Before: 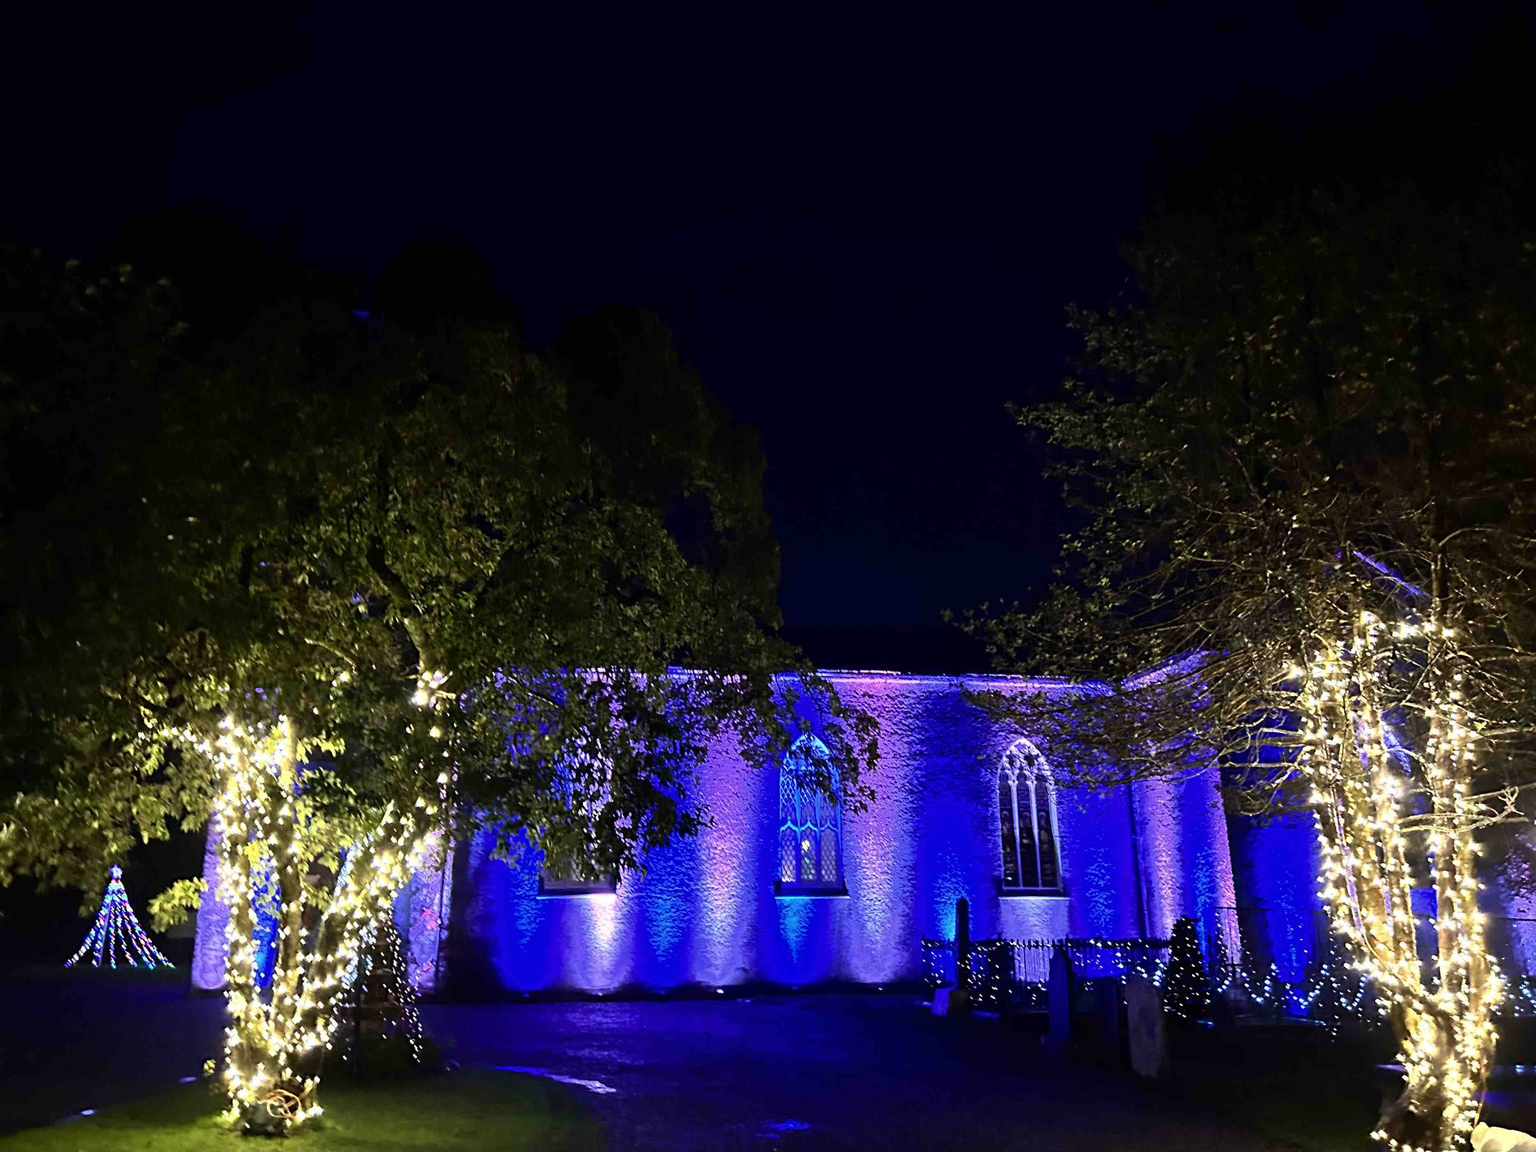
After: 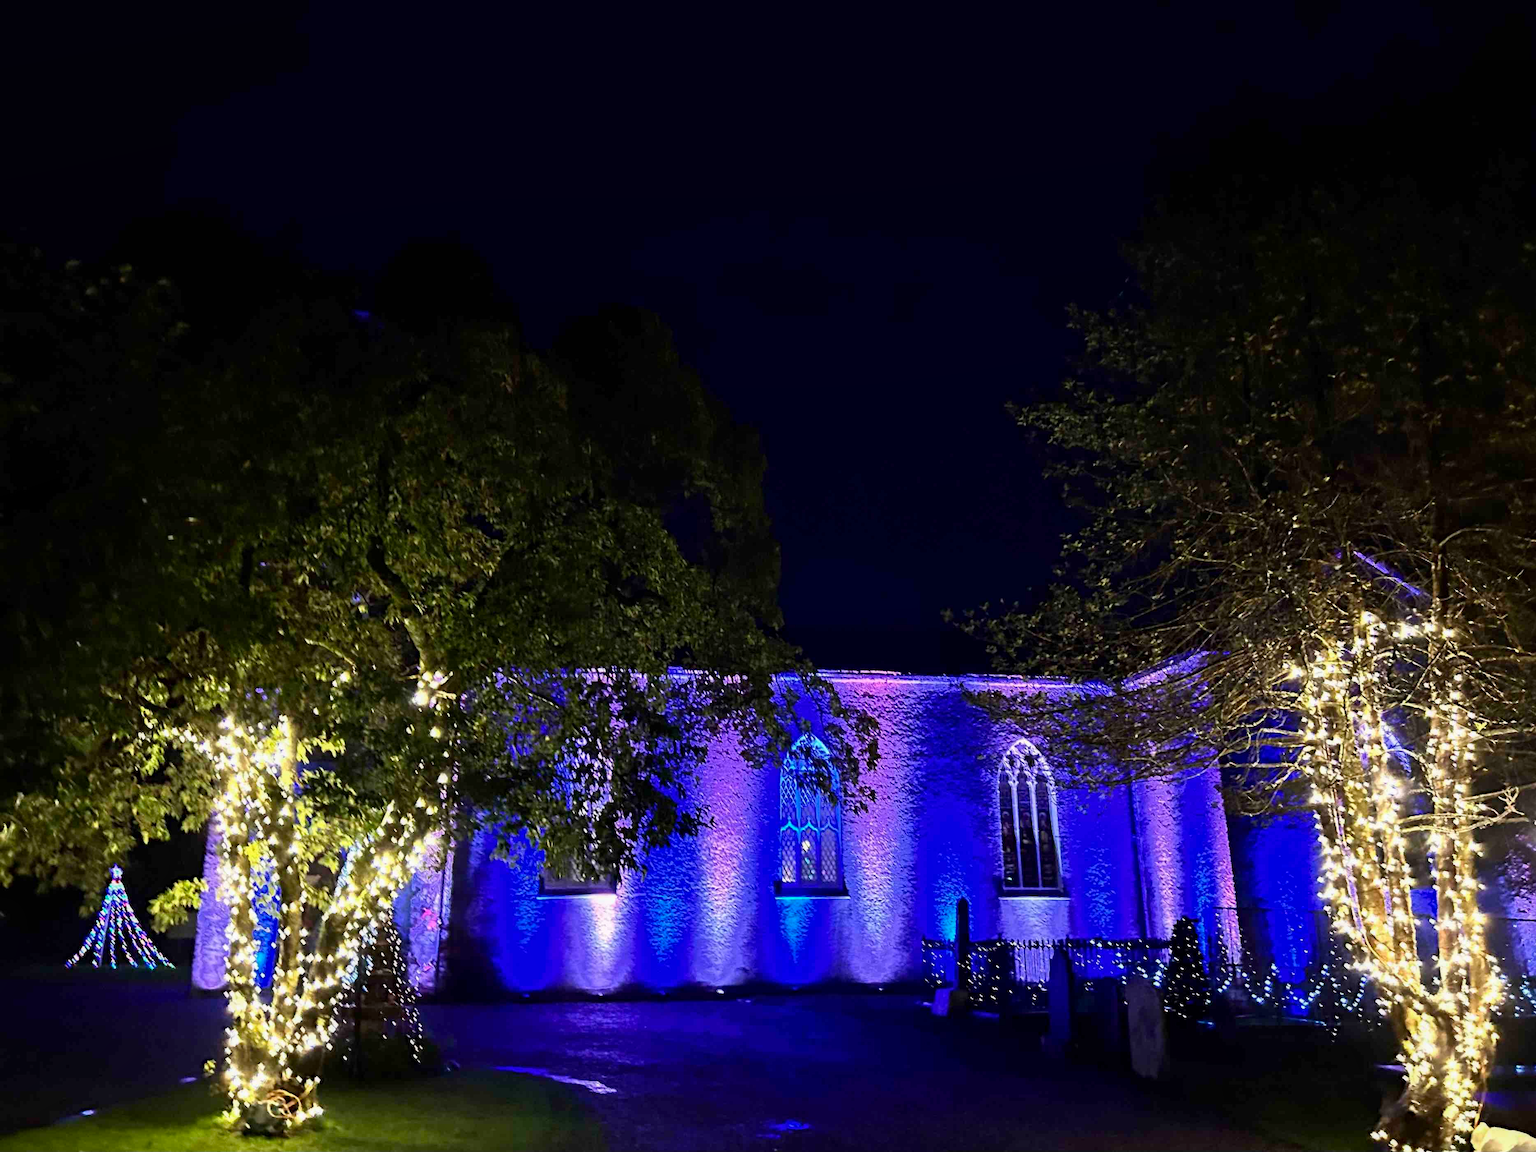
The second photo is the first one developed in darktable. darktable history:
local contrast: highlights 62%, shadows 113%, detail 106%, midtone range 0.536
